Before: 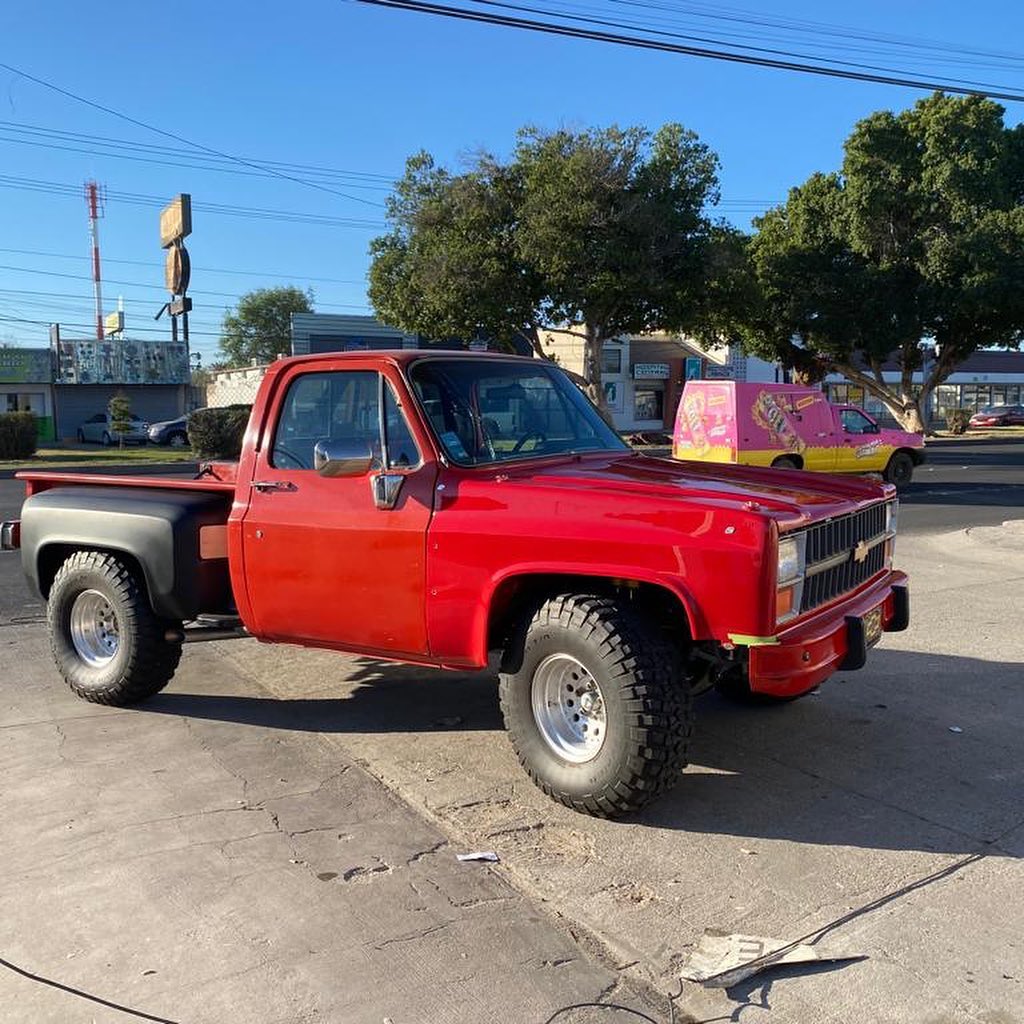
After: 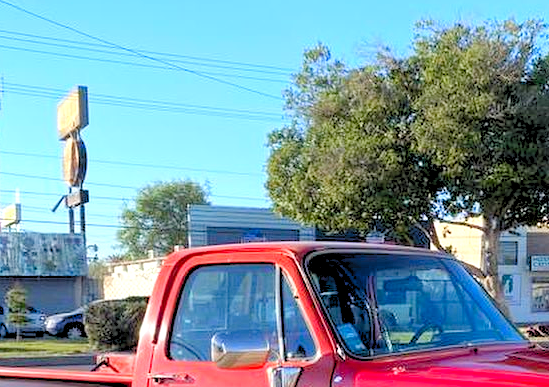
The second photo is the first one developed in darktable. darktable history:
levels: levels [0.072, 0.414, 0.976]
crop: left 10.121%, top 10.631%, right 36.218%, bottom 51.526%
exposure: exposure 0.564 EV, compensate highlight preservation false
